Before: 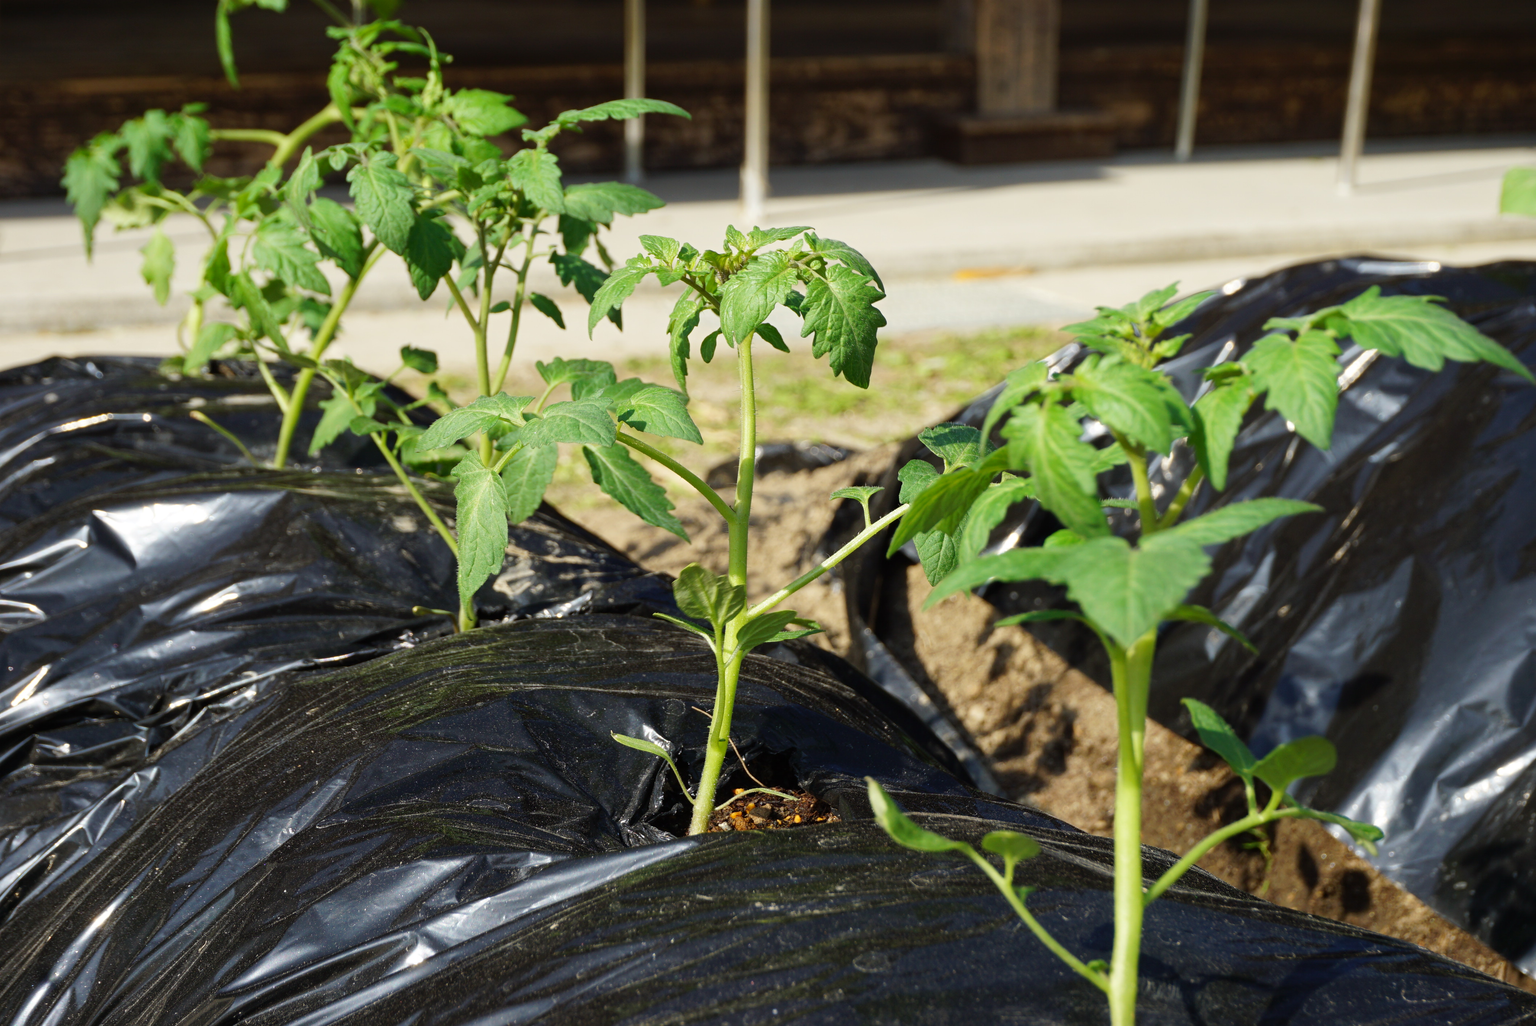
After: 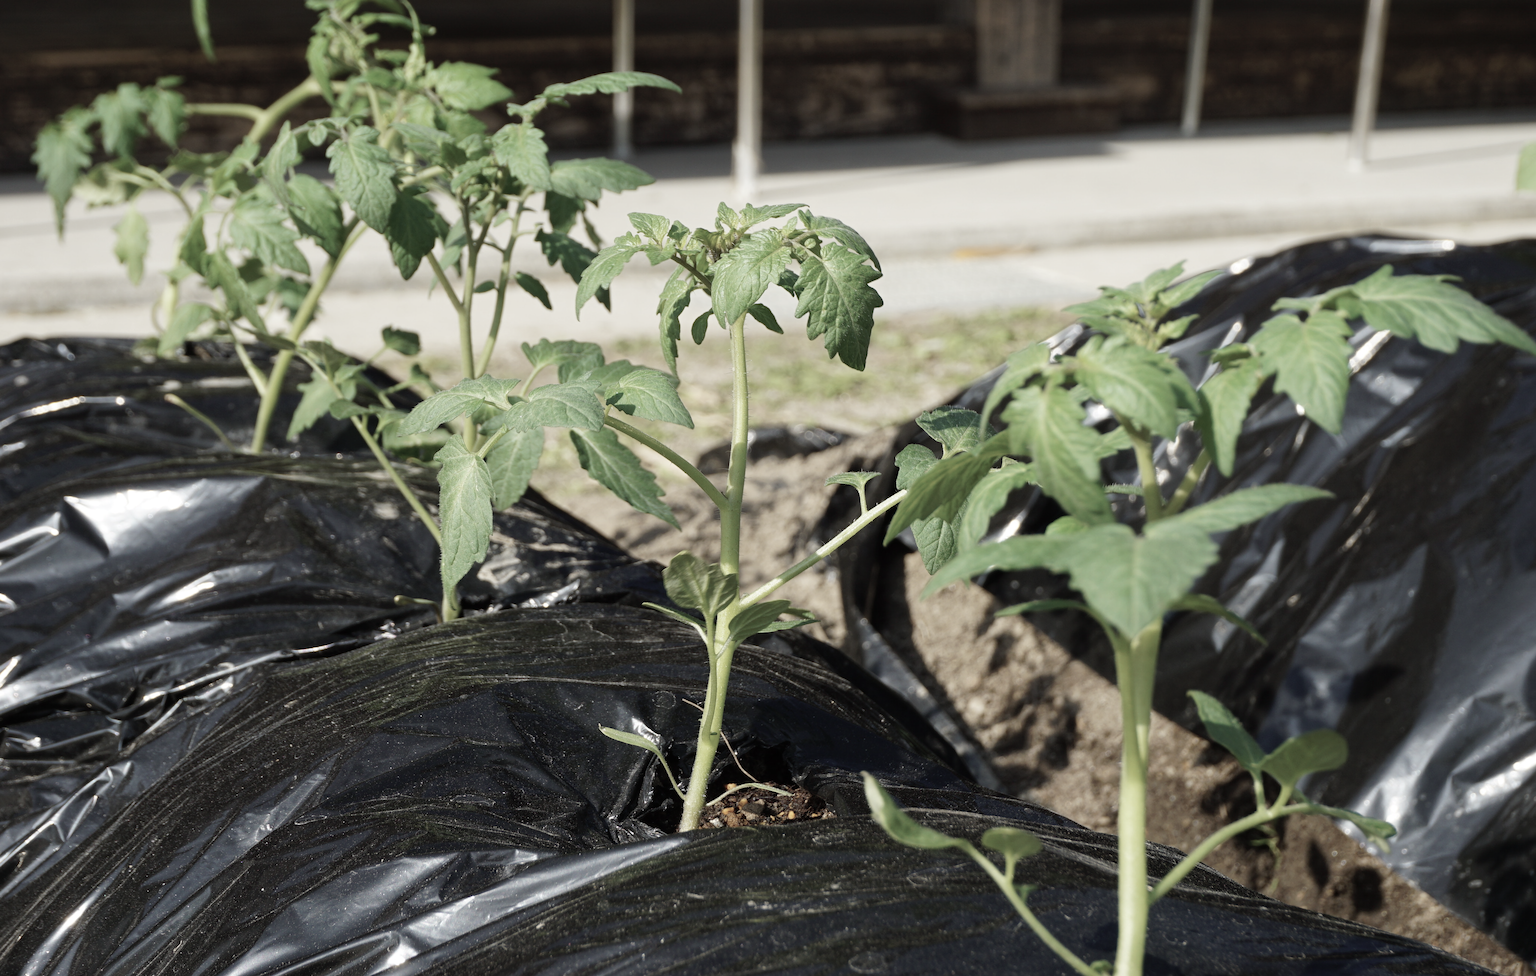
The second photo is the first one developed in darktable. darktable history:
crop: left 2.018%, top 2.893%, right 1.061%, bottom 4.825%
color zones: curves: ch0 [(0, 0.6) (0.129, 0.508) (0.193, 0.483) (0.429, 0.5) (0.571, 0.5) (0.714, 0.5) (0.857, 0.5) (1, 0.6)]; ch1 [(0, 0.481) (0.112, 0.245) (0.213, 0.223) (0.429, 0.233) (0.571, 0.231) (0.683, 0.242) (0.857, 0.296) (1, 0.481)]
